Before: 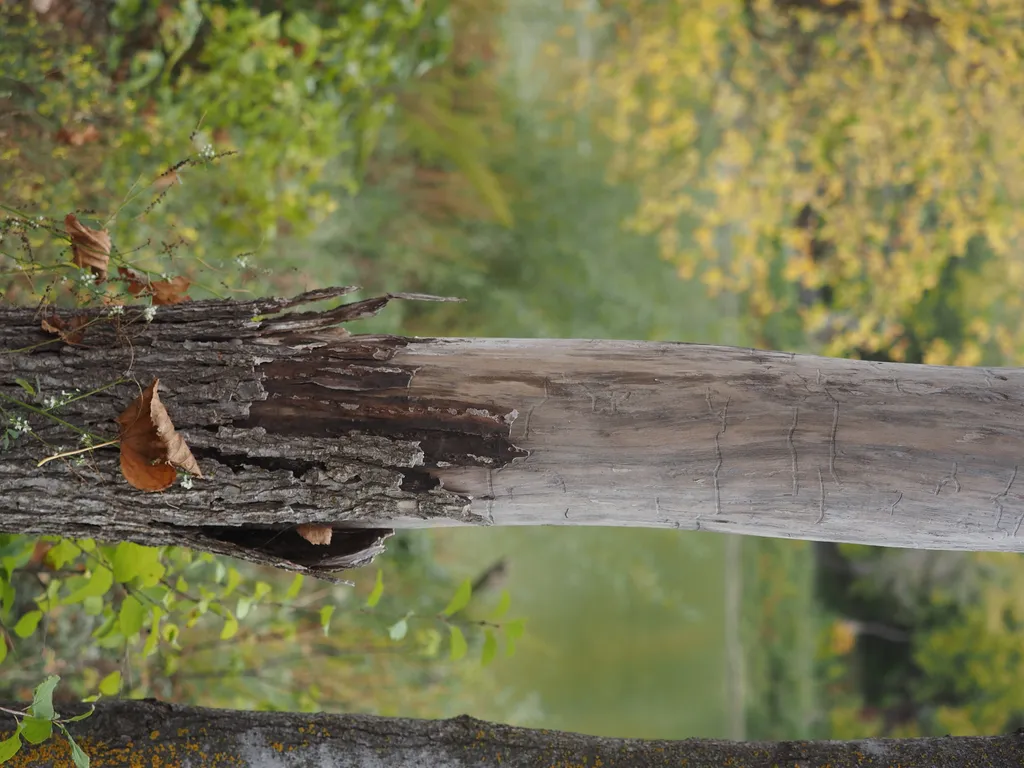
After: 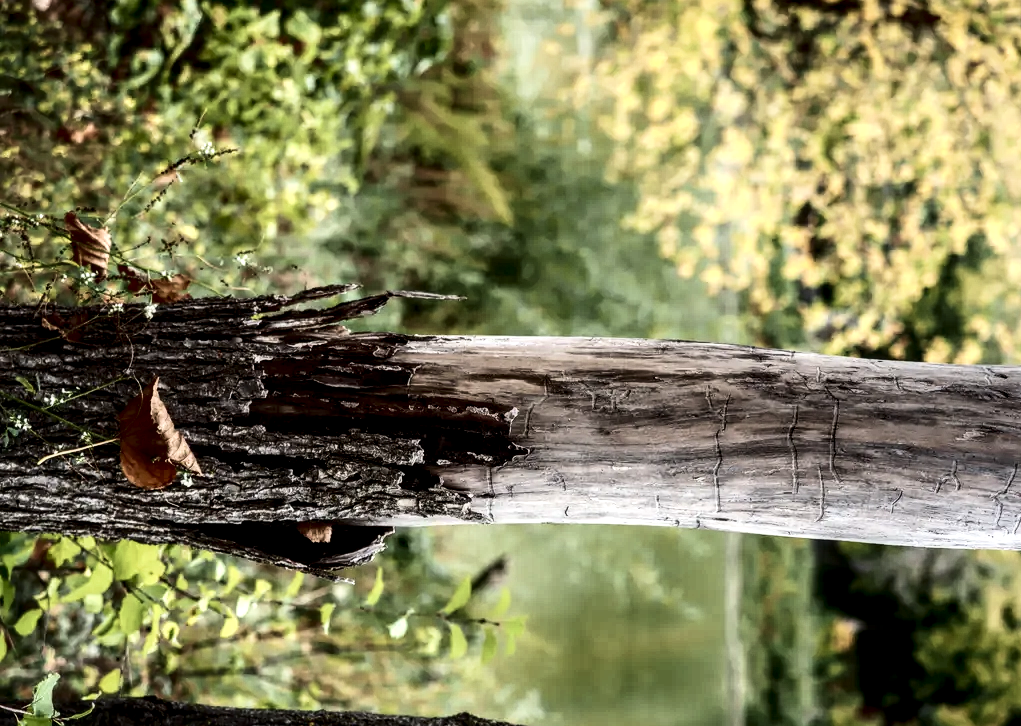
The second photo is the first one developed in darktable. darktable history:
crop: top 0.34%, right 0.261%, bottom 5.006%
velvia: on, module defaults
local contrast: highlights 60%, shadows 60%, detail 160%
contrast brightness saturation: contrast 0.508, saturation -0.103
